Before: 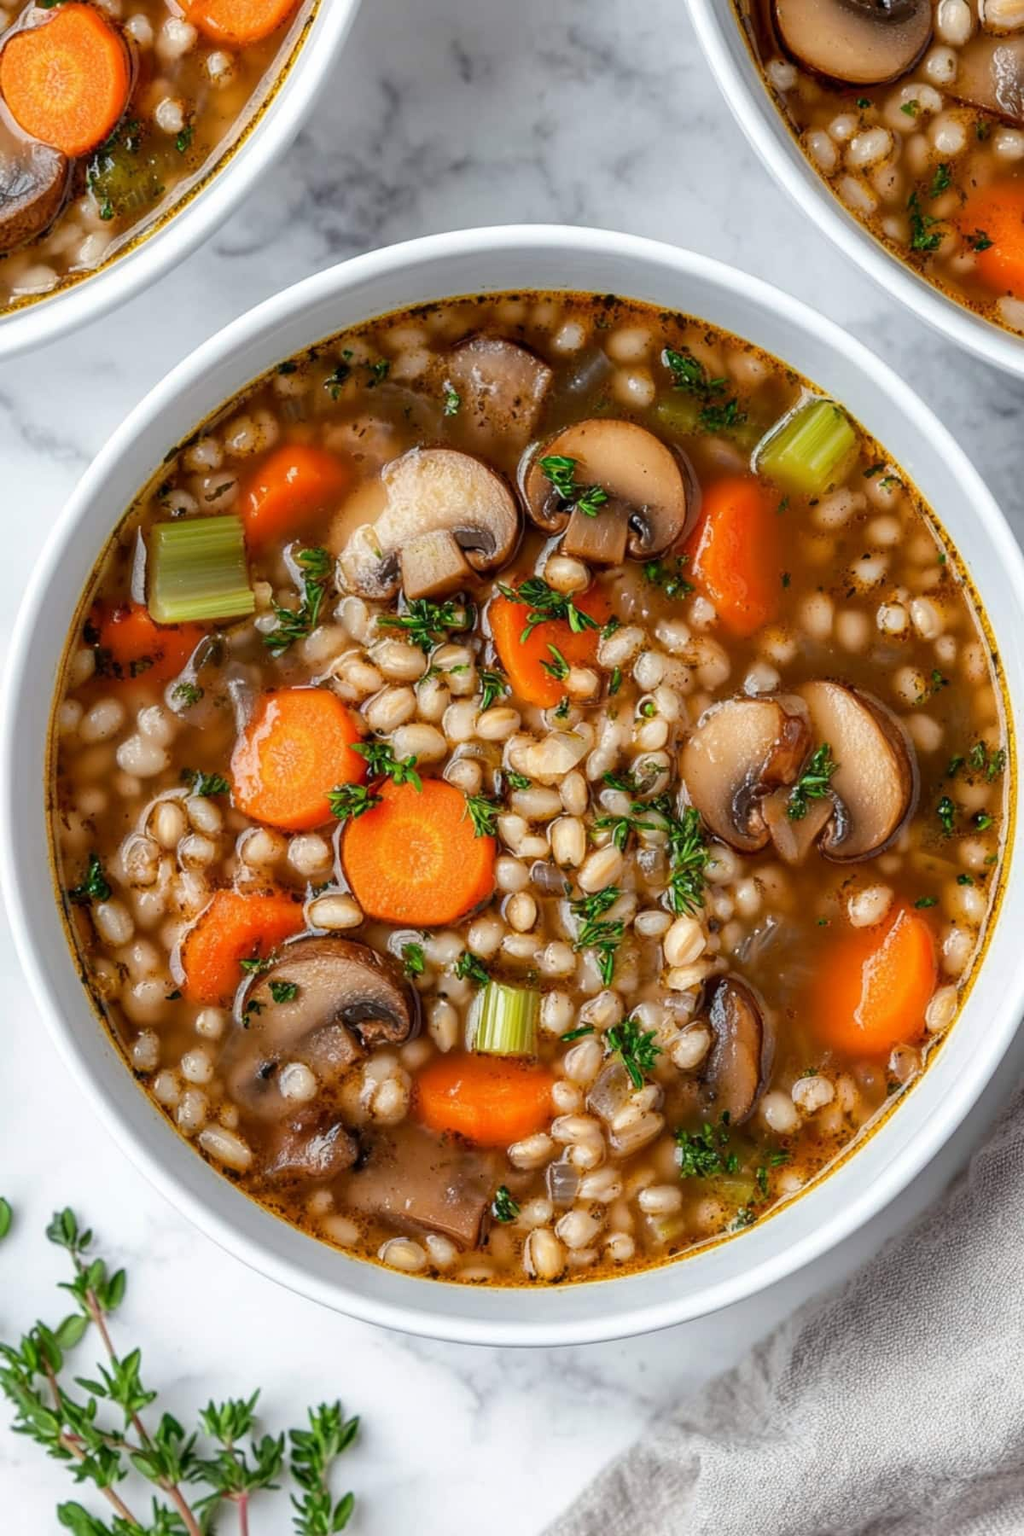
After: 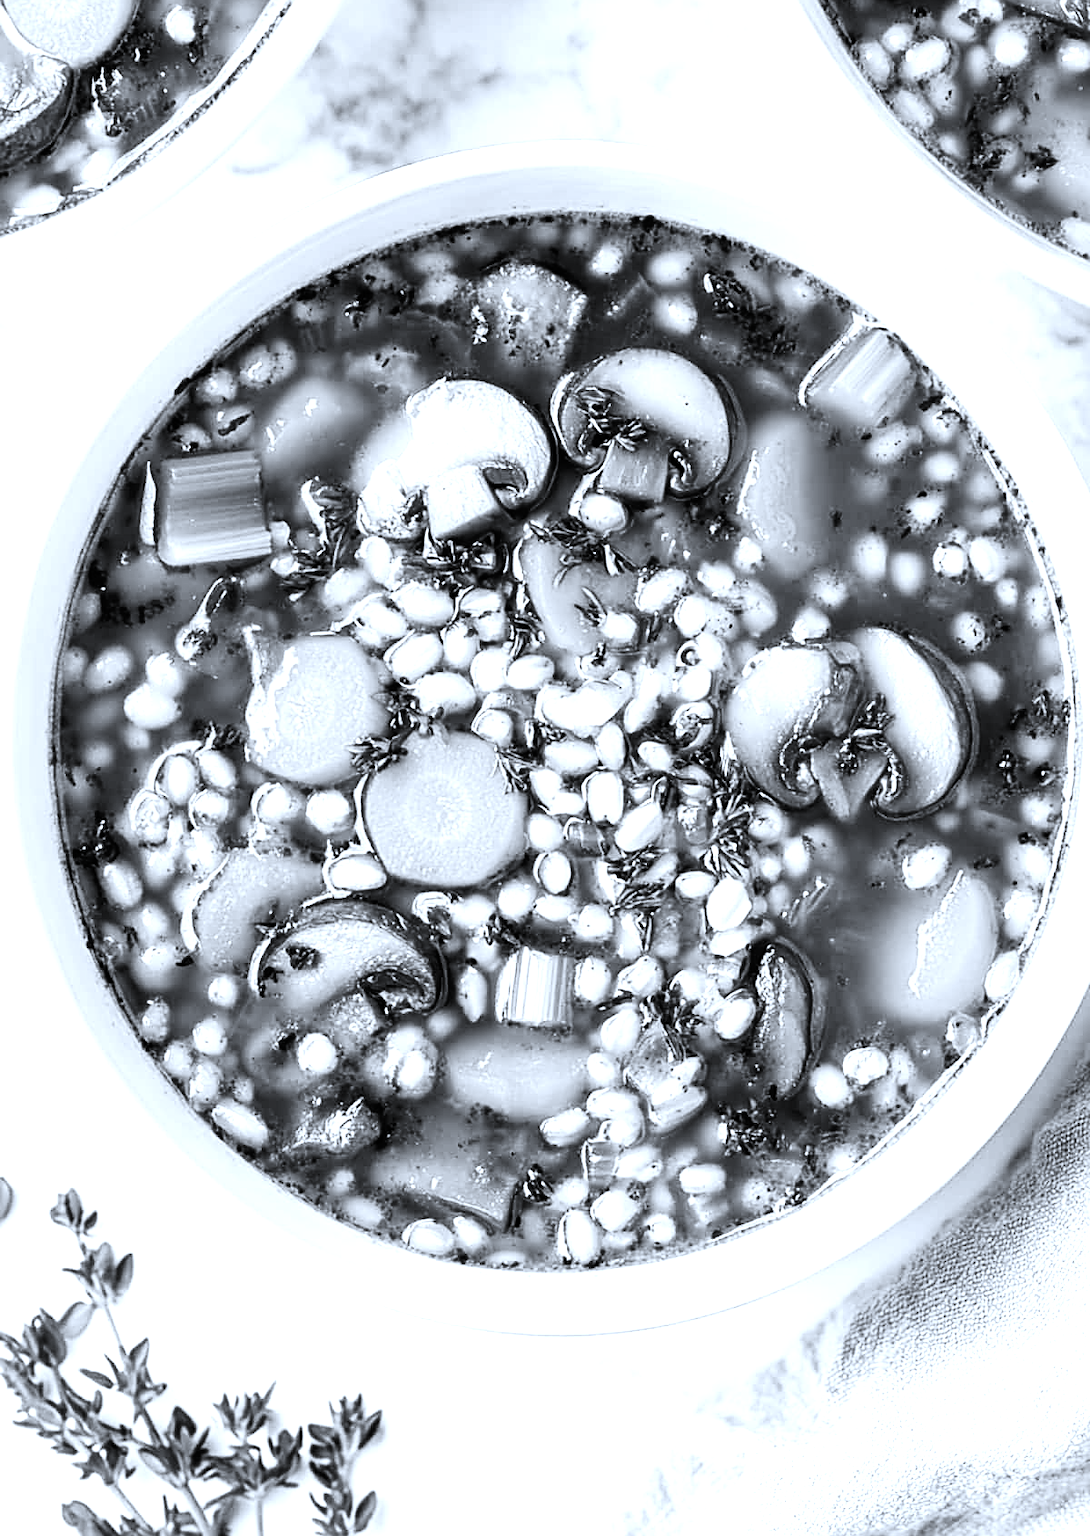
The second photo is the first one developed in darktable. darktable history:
crop and rotate: top 6.025%
color calibration: output gray [0.21, 0.42, 0.37, 0], illuminant same as pipeline (D50), adaptation XYZ, x 0.347, y 0.358, temperature 5020.02 K
sharpen: on, module defaults
color correction: highlights a* -1.99, highlights b* -18.2
color balance rgb: perceptual saturation grading › global saturation 0.662%, perceptual brilliance grading › highlights 11.436%
base curve: curves: ch0 [(0, 0) (0.007, 0.004) (0.027, 0.03) (0.046, 0.07) (0.207, 0.54) (0.442, 0.872) (0.673, 0.972) (1, 1)], preserve colors none
color zones: curves: ch0 [(0, 0.299) (0.25, 0.383) (0.456, 0.352) (0.736, 0.571)]; ch1 [(0, 0.63) (0.151, 0.568) (0.254, 0.416) (0.47, 0.558) (0.732, 0.37) (0.909, 0.492)]; ch2 [(0.004, 0.604) (0.158, 0.443) (0.257, 0.403) (0.761, 0.468)], mix 41.71%
